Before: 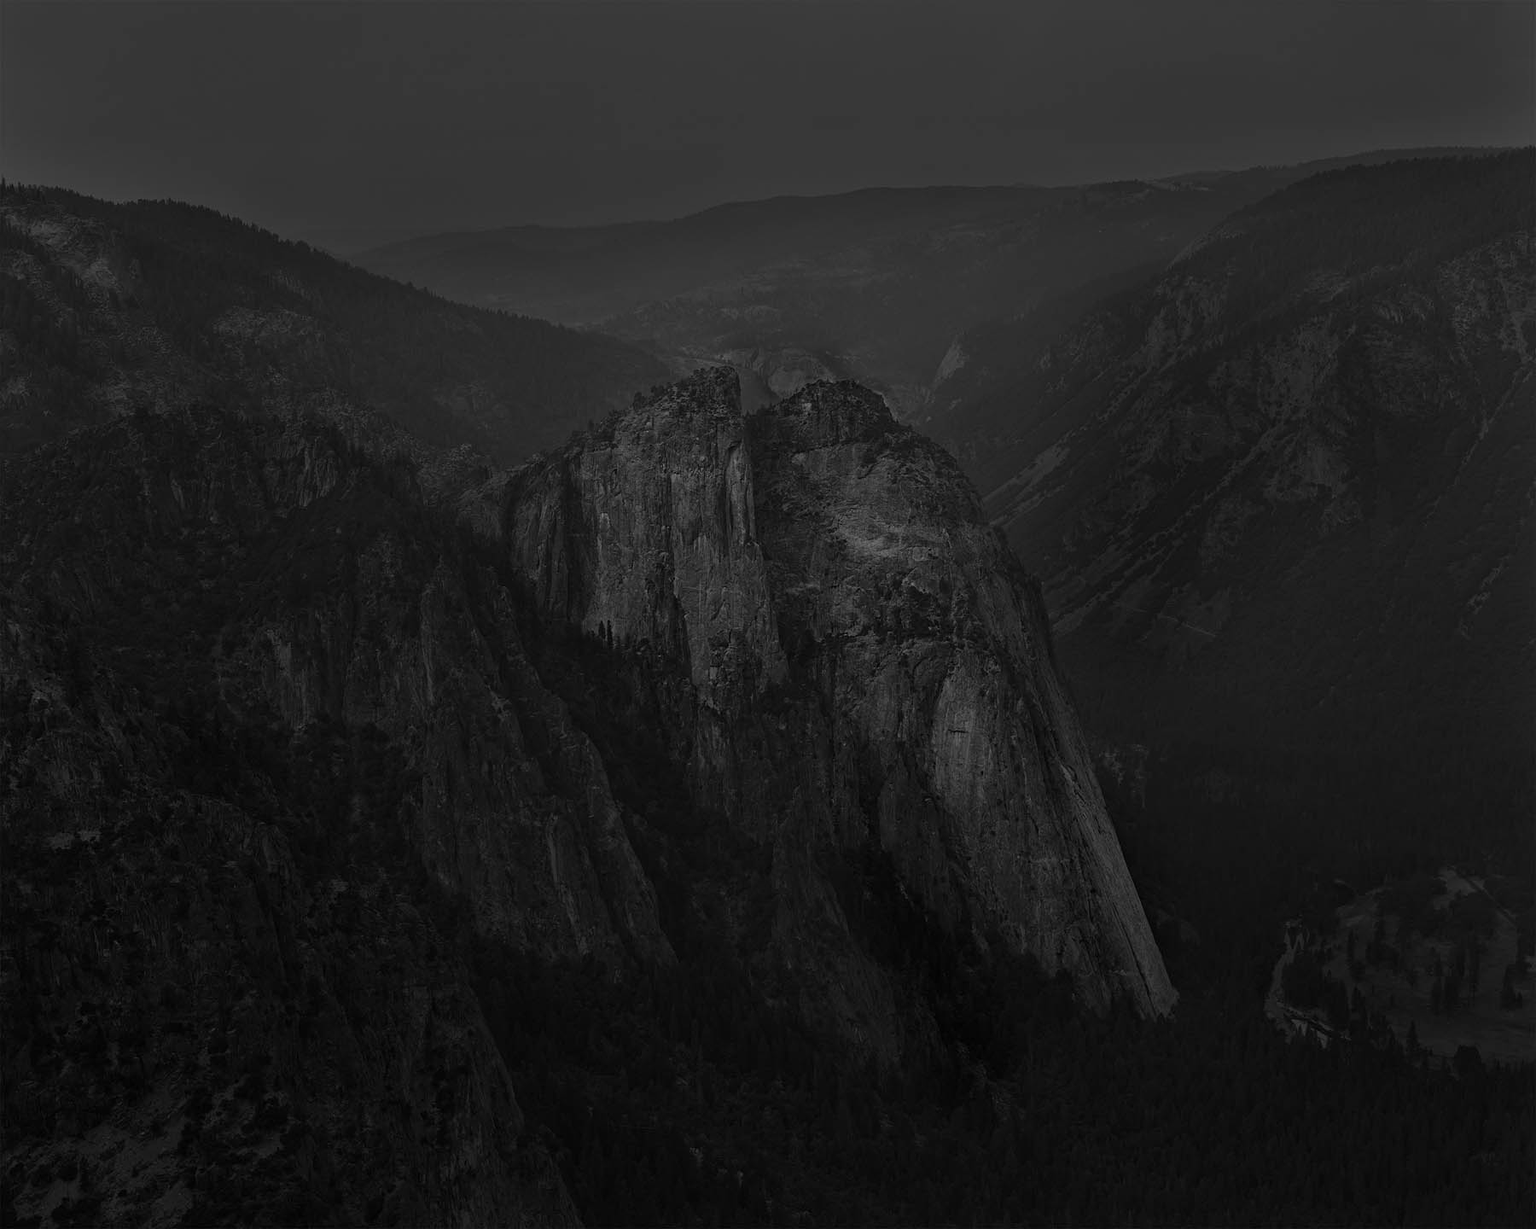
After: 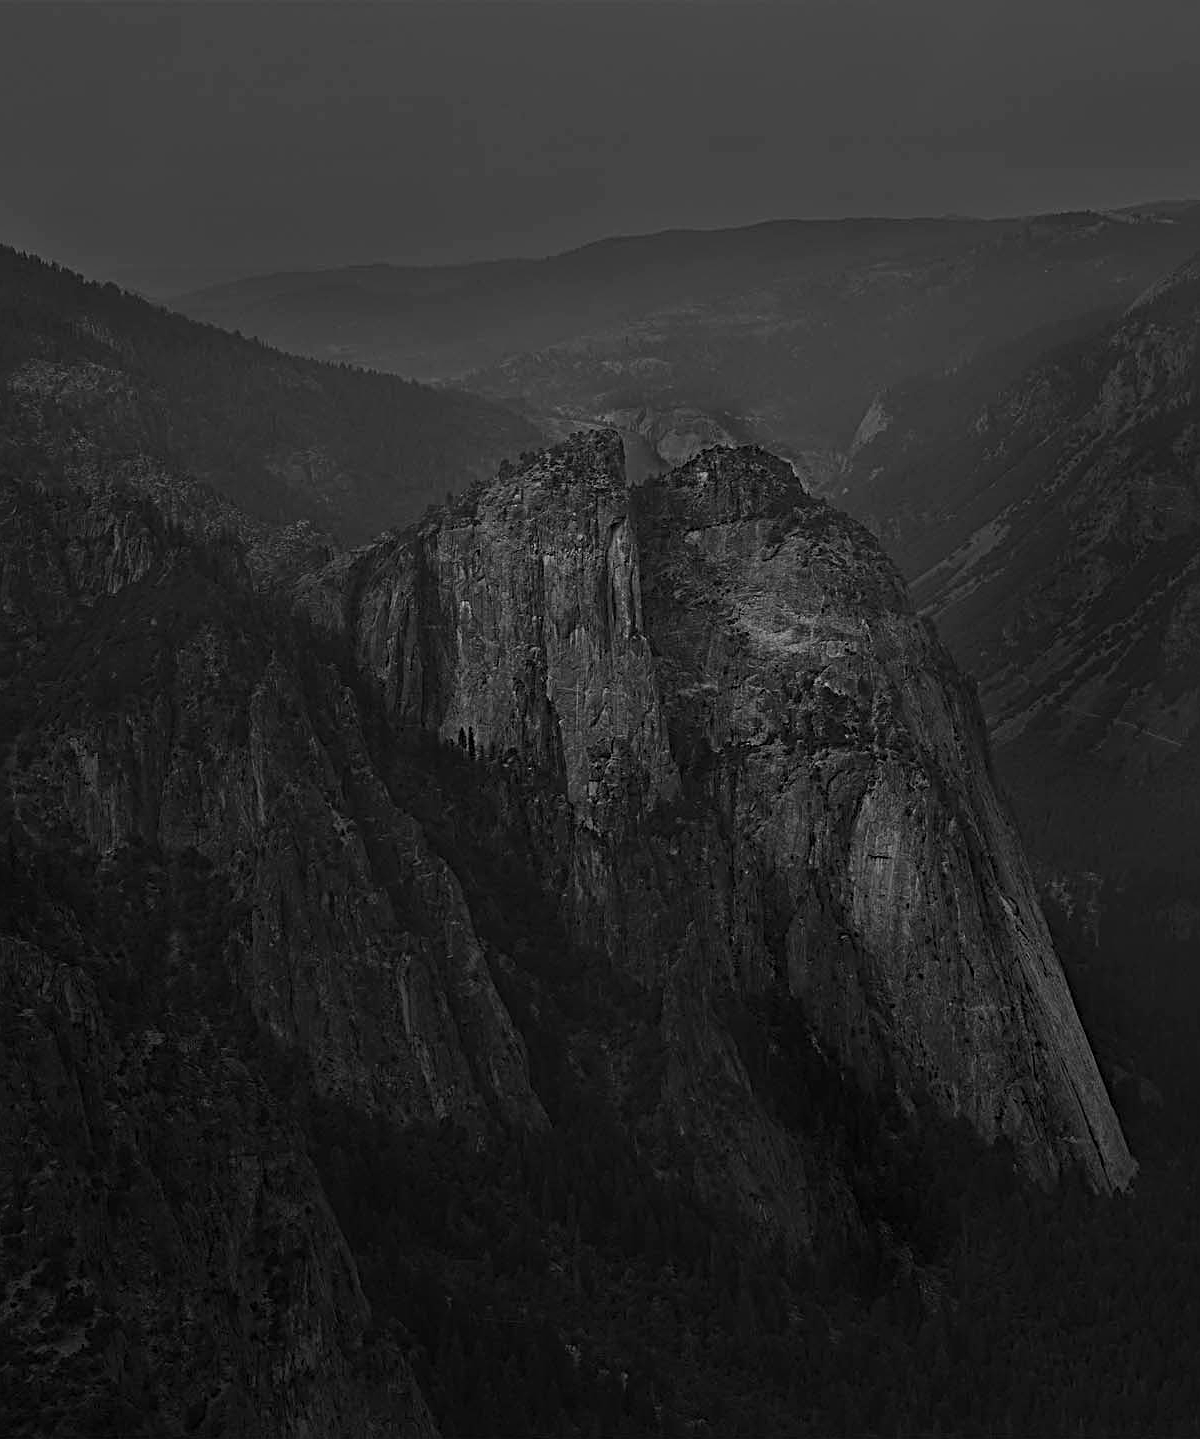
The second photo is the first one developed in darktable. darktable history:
sharpen: radius 4
contrast brightness saturation: contrast 0.05
base curve: curves: ch0 [(0, 0) (0.557, 0.834) (1, 1)]
crop and rotate: left 13.537%, right 19.796%
